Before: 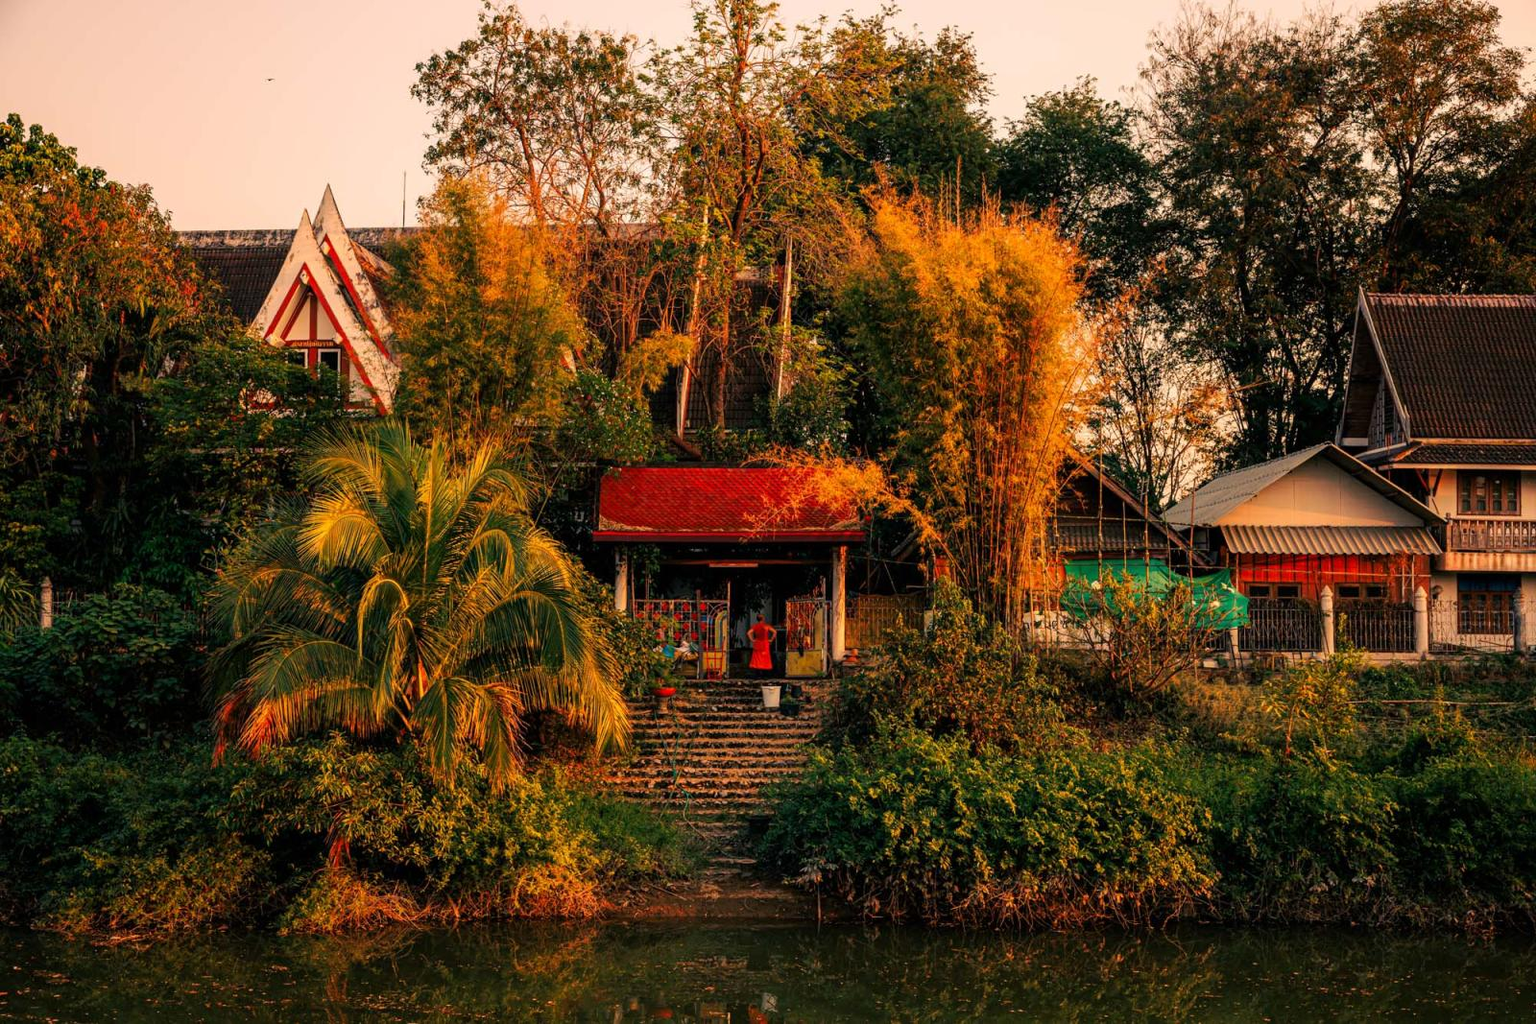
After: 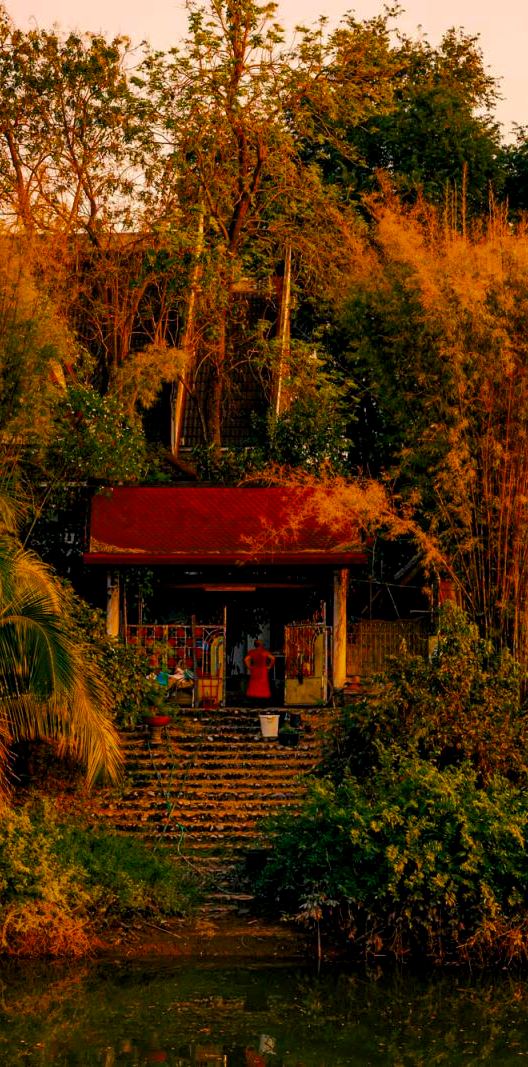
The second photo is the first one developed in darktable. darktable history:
crop: left 33.379%, right 33.609%
color balance rgb: global offset › luminance -0.422%, perceptual saturation grading › global saturation 29.599%, global vibrance 10.523%, saturation formula JzAzBz (2021)
